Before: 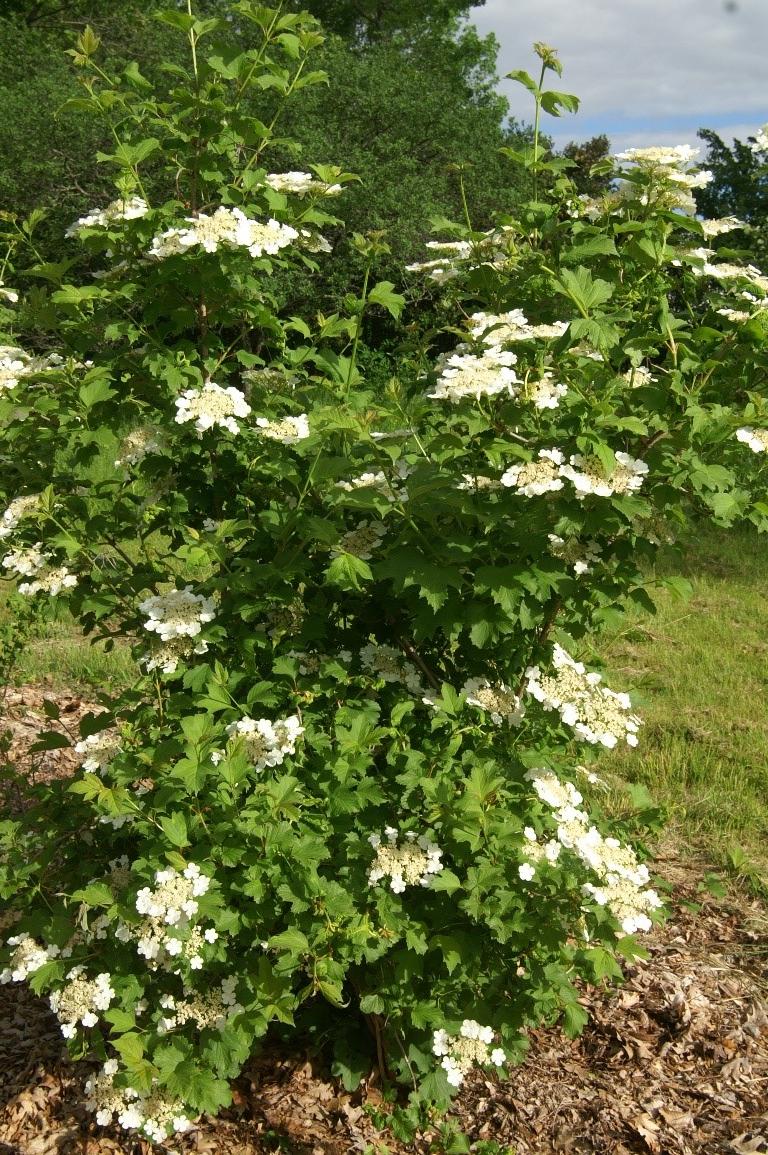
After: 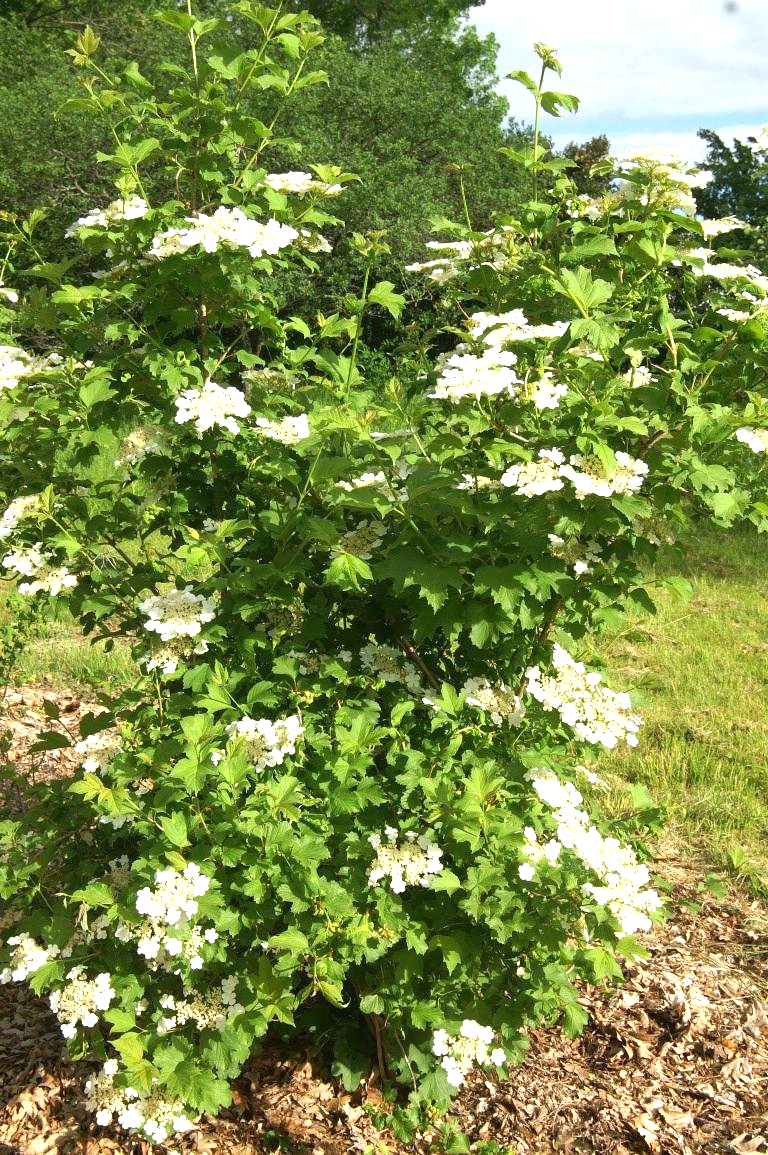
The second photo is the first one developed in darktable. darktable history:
exposure: black level correction 0, exposure 0.953 EV, compensate highlight preservation false
